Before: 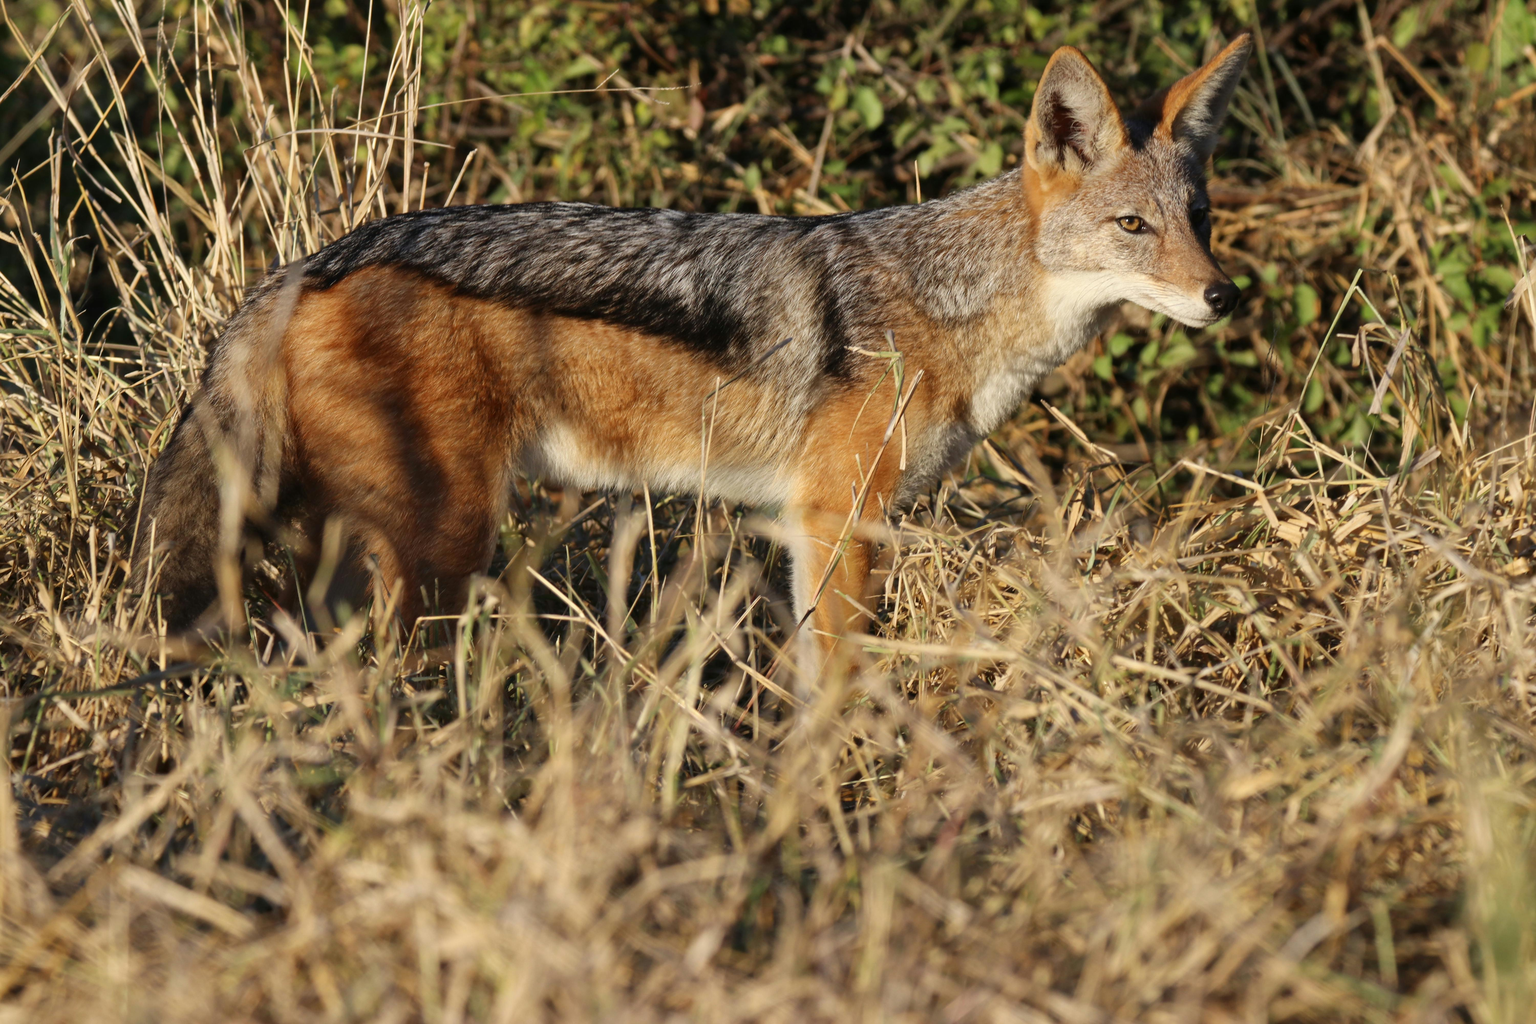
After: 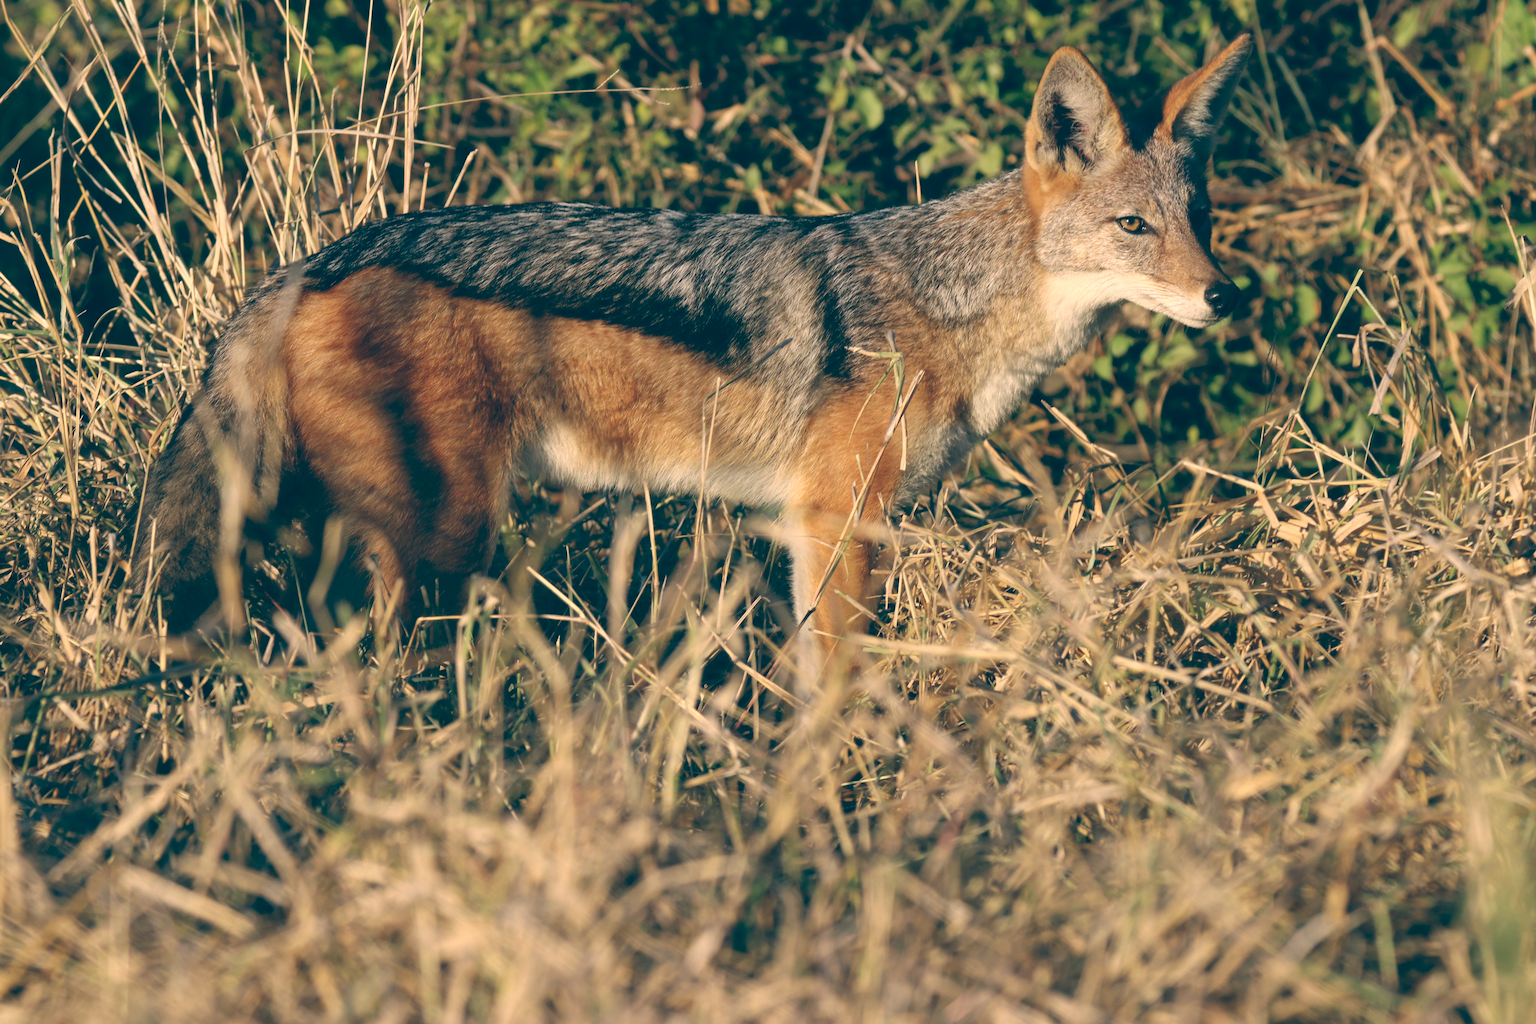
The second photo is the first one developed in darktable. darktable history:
tone equalizer: on, module defaults
color balance: lift [1.006, 0.985, 1.002, 1.015], gamma [1, 0.953, 1.008, 1.047], gain [1.076, 1.13, 1.004, 0.87]
